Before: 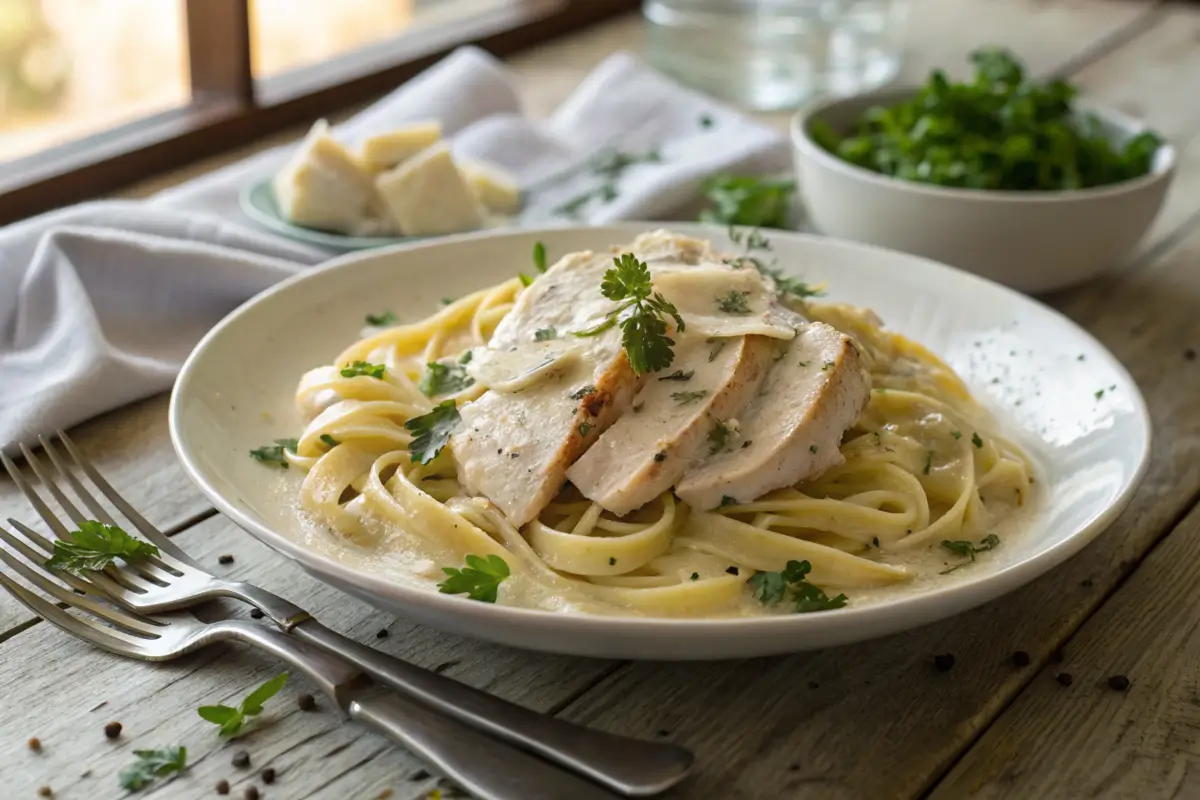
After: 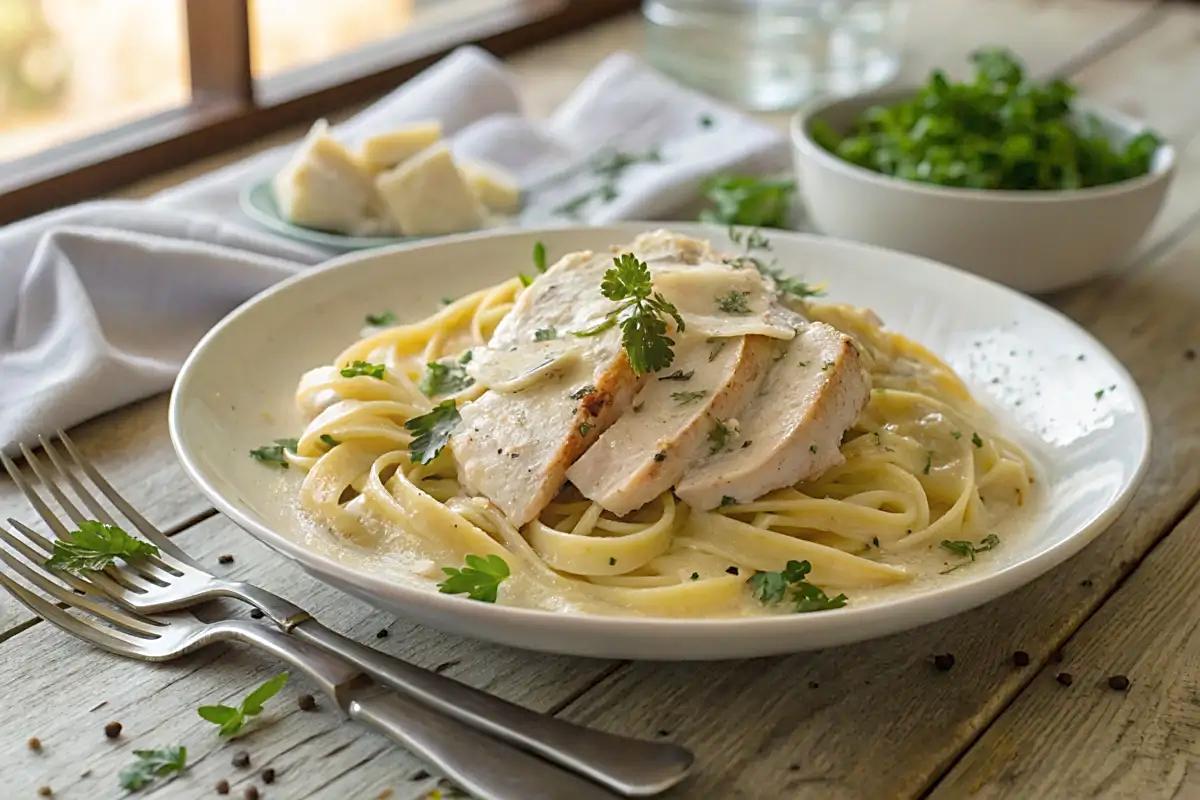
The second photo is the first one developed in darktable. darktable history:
tone equalizer: -7 EV 0.156 EV, -6 EV 0.616 EV, -5 EV 1.11 EV, -4 EV 1.35 EV, -3 EV 1.15 EV, -2 EV 0.6 EV, -1 EV 0.148 EV, smoothing diameter 24.87%, edges refinement/feathering 11.62, preserve details guided filter
sharpen: on, module defaults
